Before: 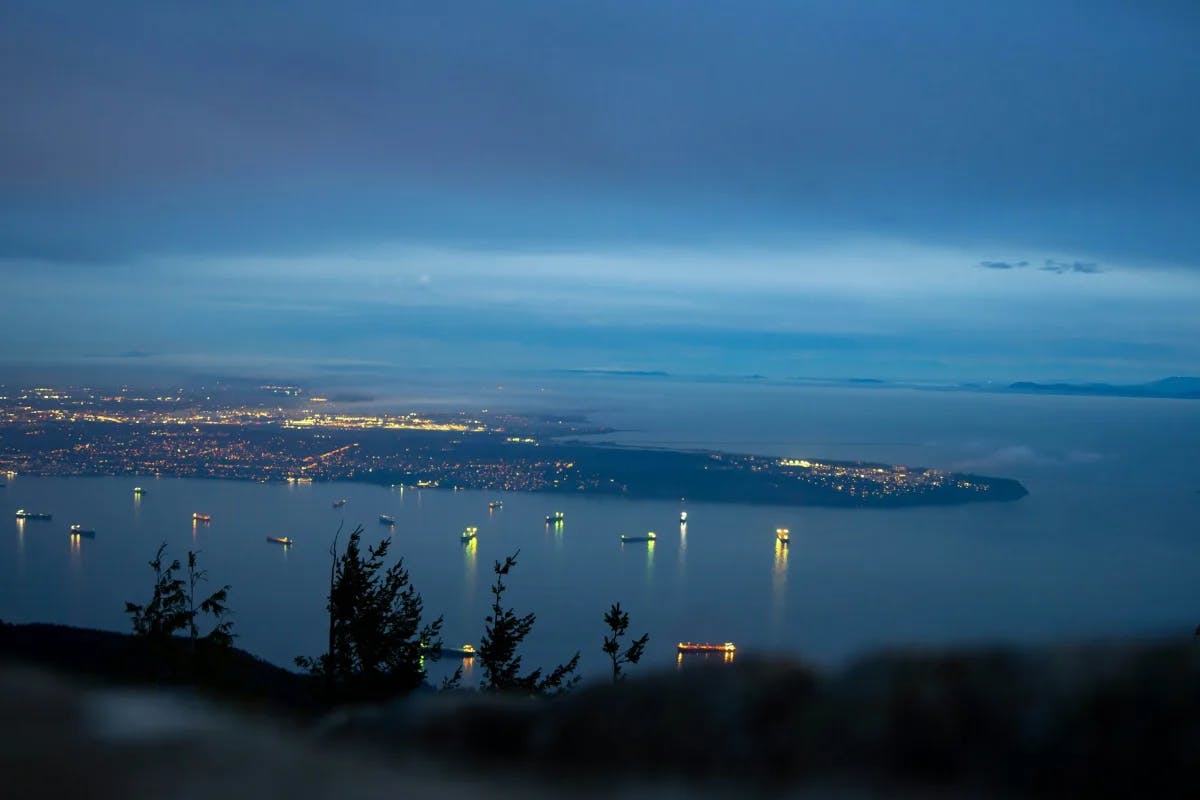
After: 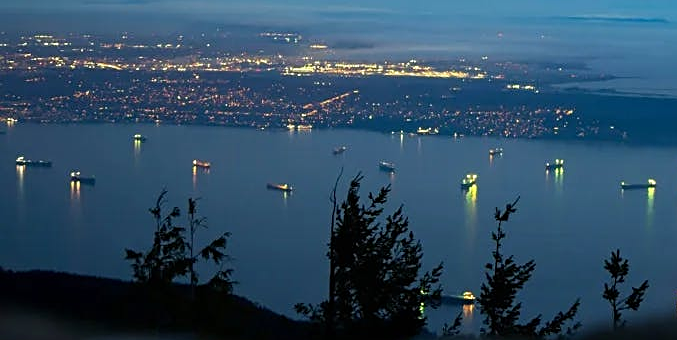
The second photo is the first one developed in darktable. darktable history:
sharpen: on, module defaults
crop: top 44.247%, right 43.504%, bottom 13.146%
color correction: highlights b* -0.039
